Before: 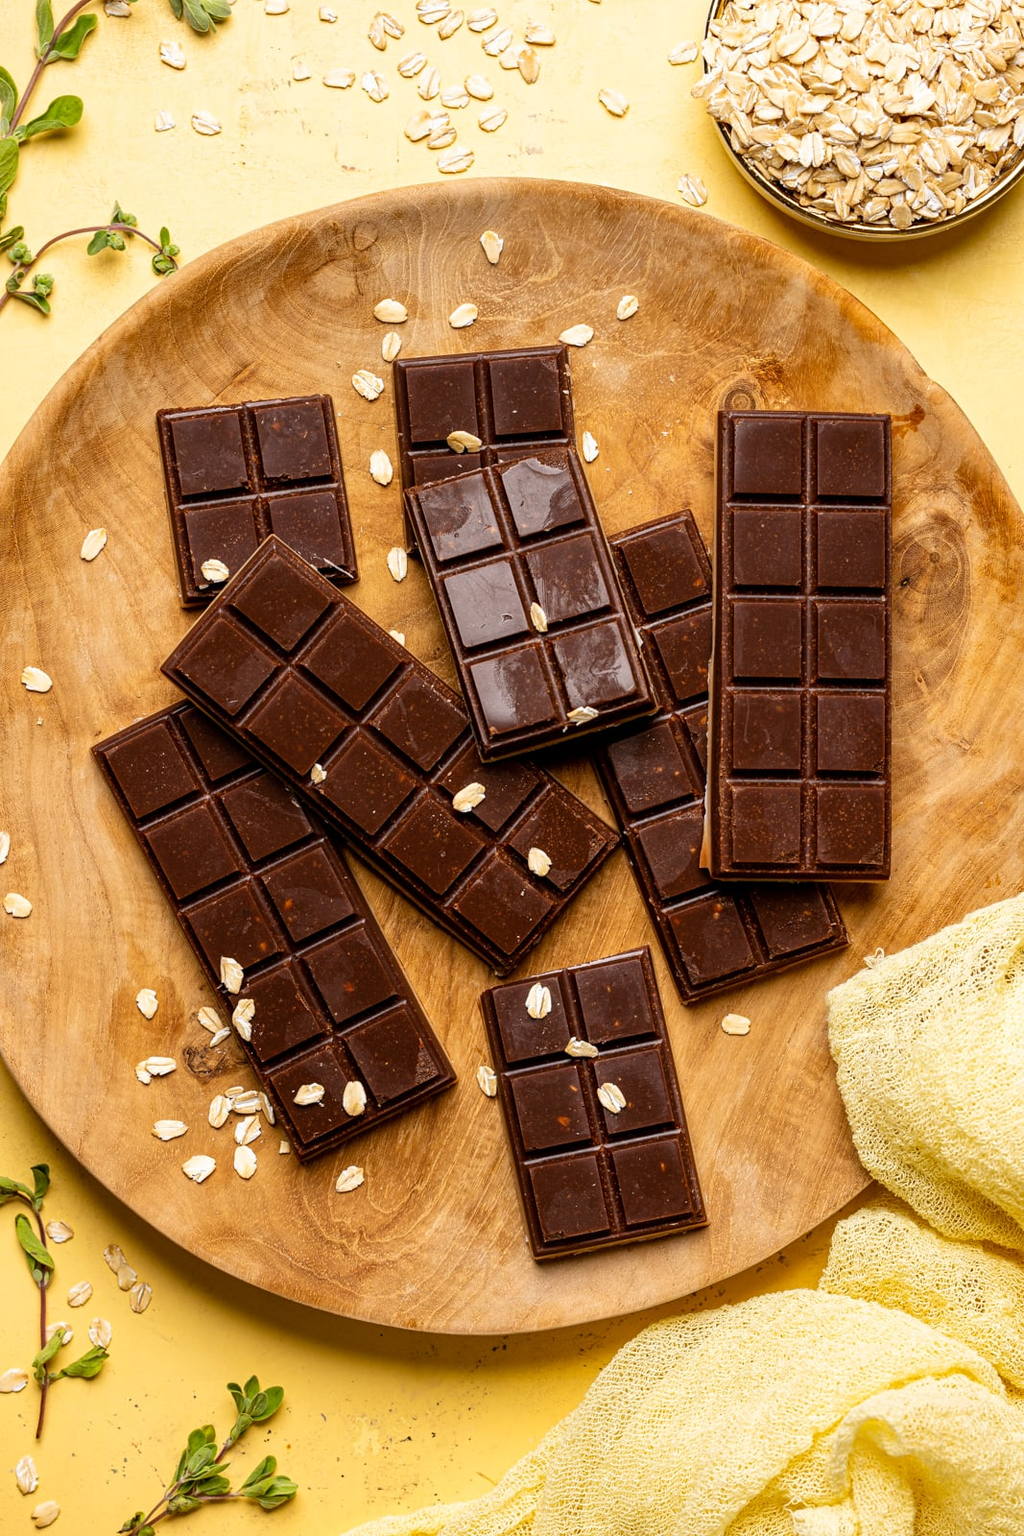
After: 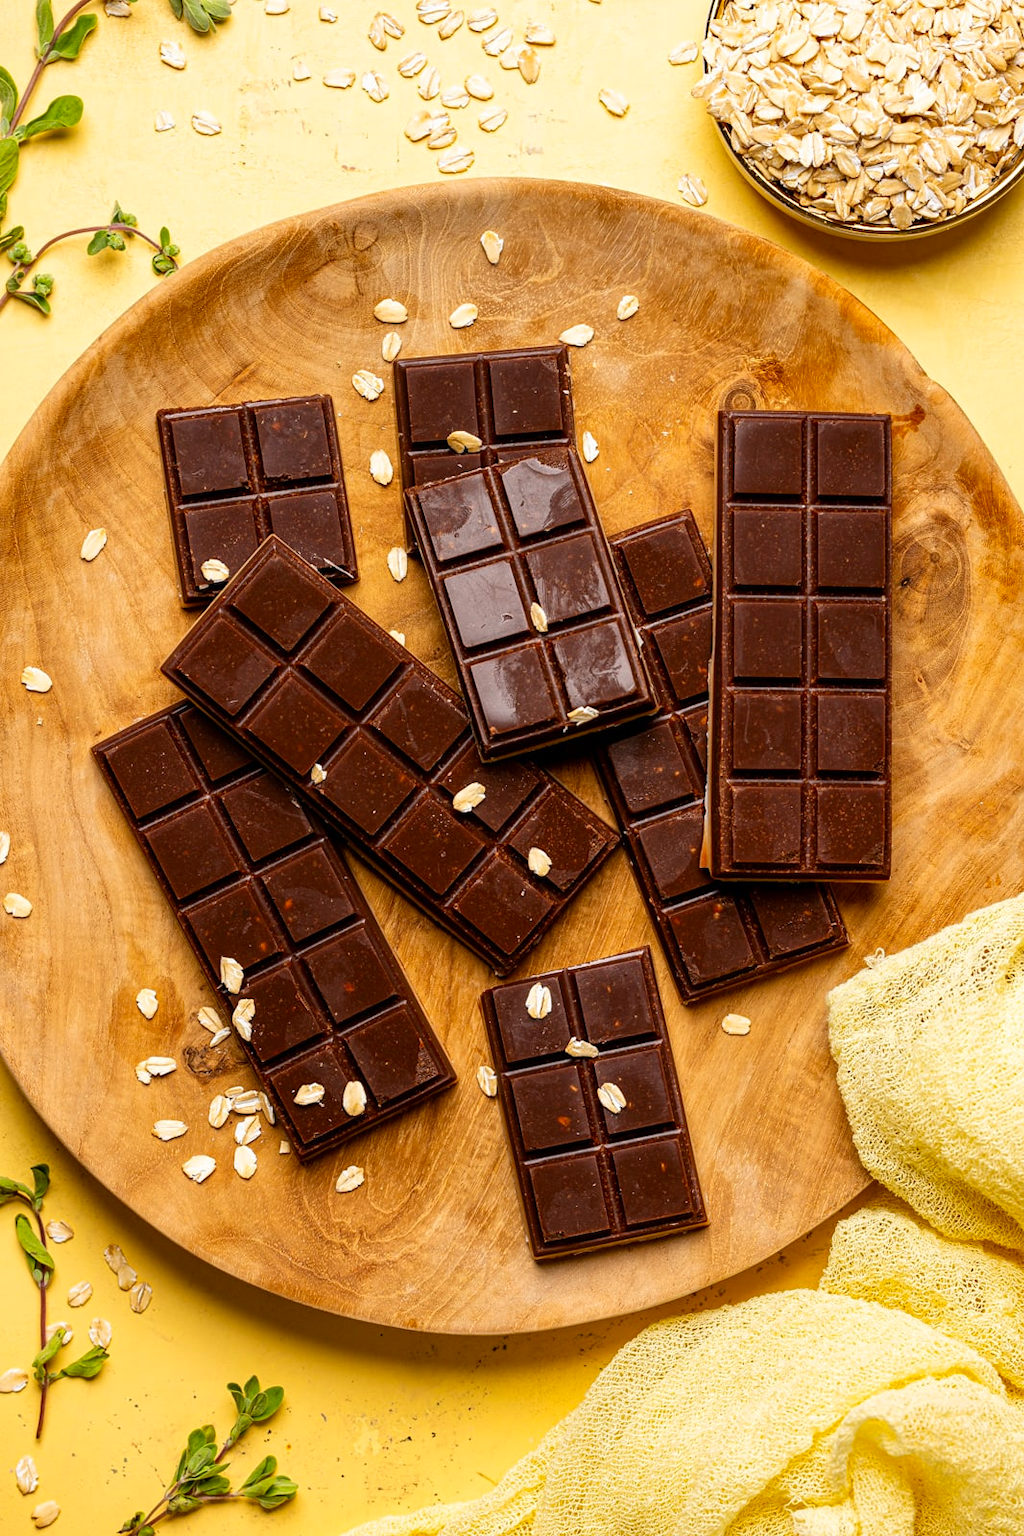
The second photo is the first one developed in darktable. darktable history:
contrast brightness saturation: contrast 0.036, saturation 0.159
